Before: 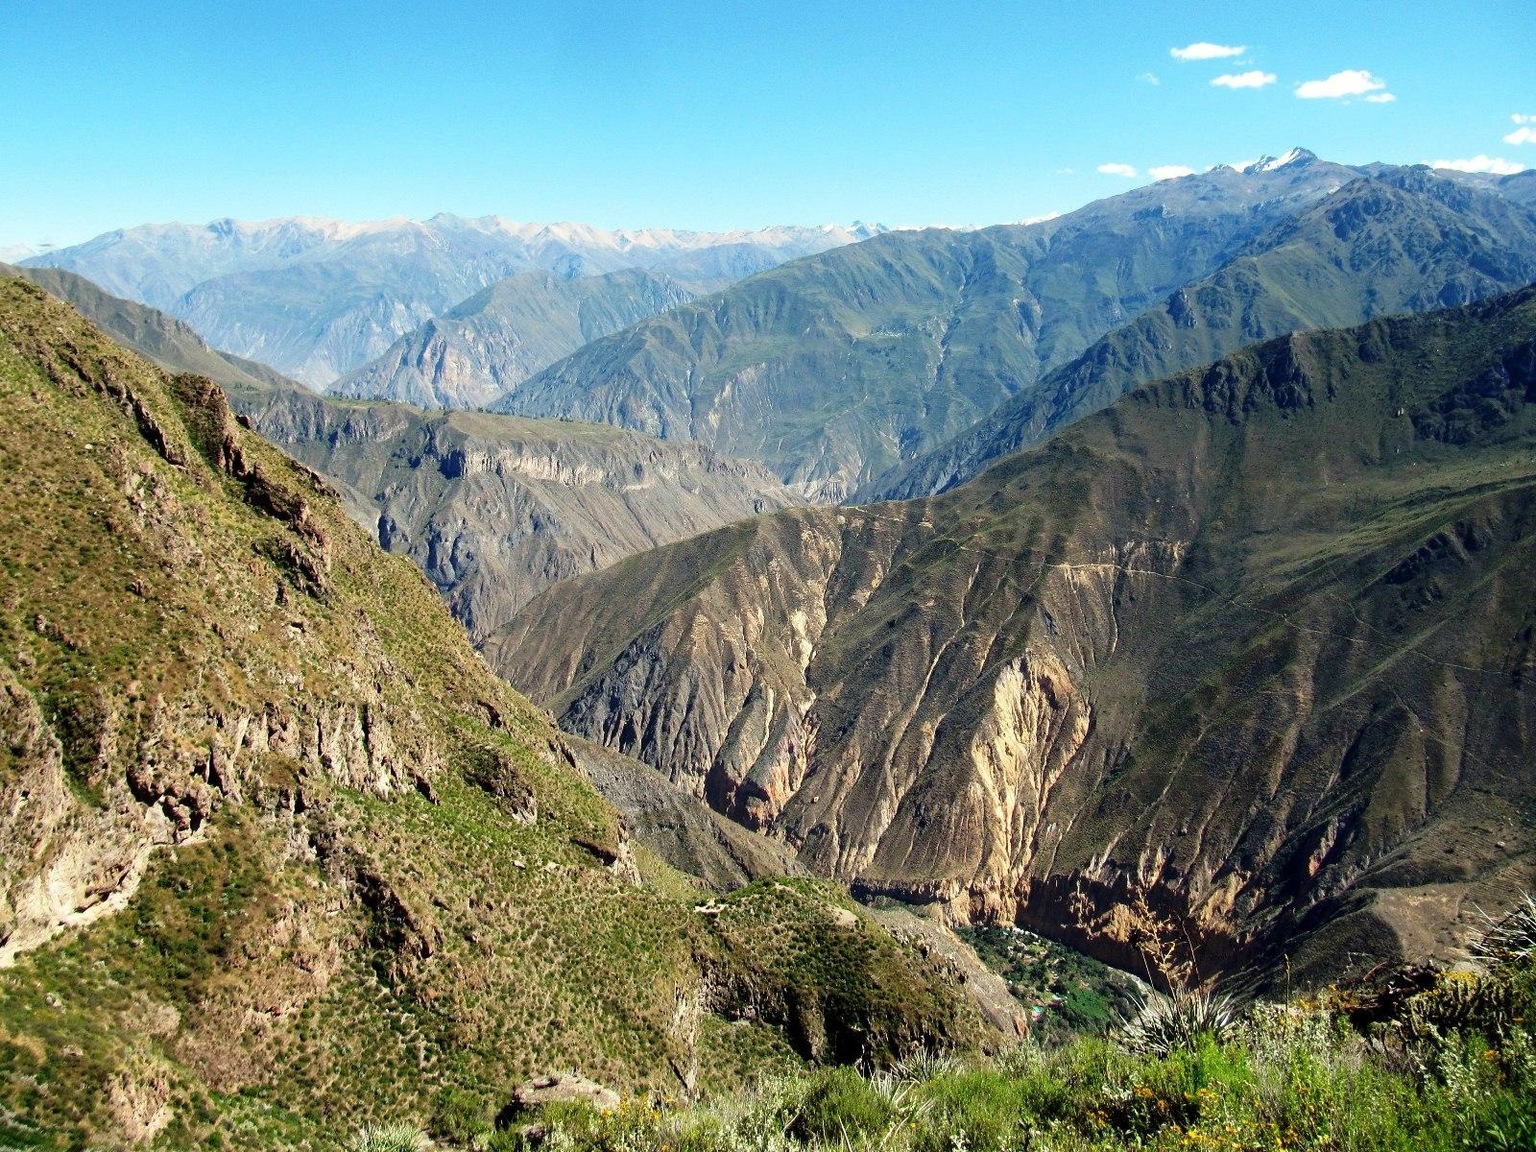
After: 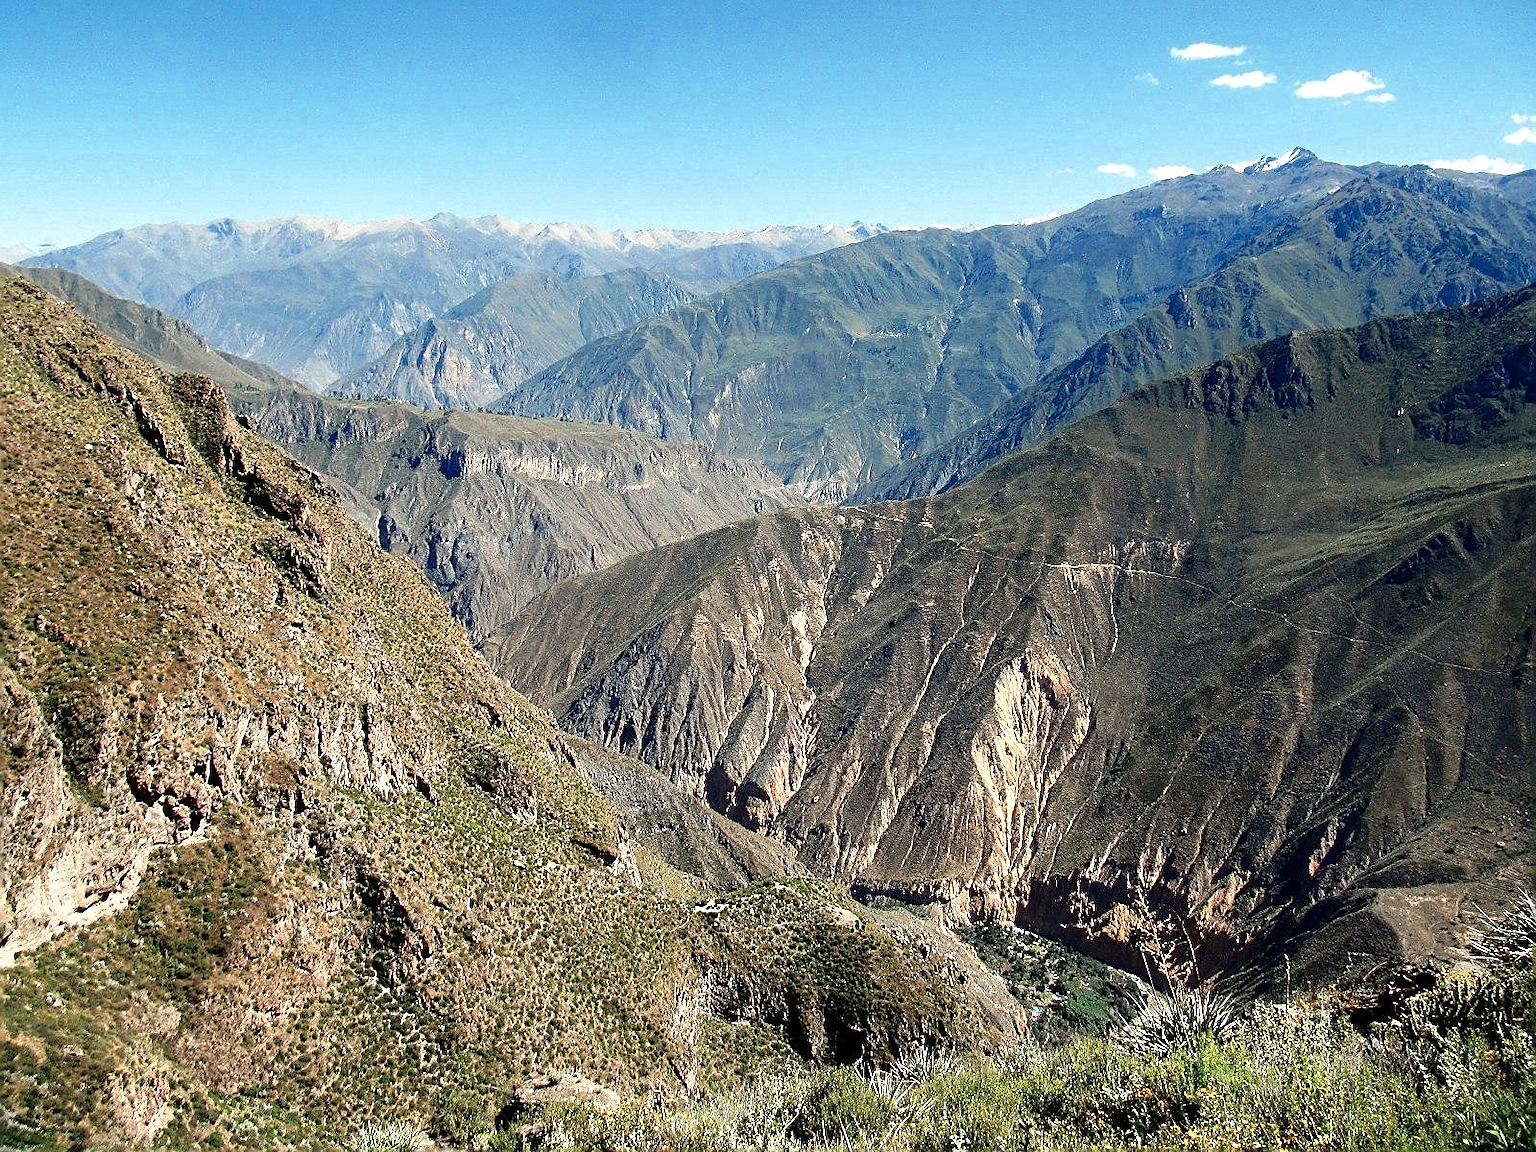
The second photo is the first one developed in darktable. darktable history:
color zones: curves: ch0 [(0, 0.473) (0.001, 0.473) (0.226, 0.548) (0.4, 0.589) (0.525, 0.54) (0.728, 0.403) (0.999, 0.473) (1, 0.473)]; ch1 [(0, 0.619) (0.001, 0.619) (0.234, 0.388) (0.4, 0.372) (0.528, 0.422) (0.732, 0.53) (0.999, 0.619) (1, 0.619)]; ch2 [(0, 0.547) (0.001, 0.547) (0.226, 0.45) (0.4, 0.525) (0.525, 0.585) (0.8, 0.511) (0.999, 0.547) (1, 0.547)]
sharpen: radius 1.391, amount 1.236, threshold 0.827
tone equalizer: edges refinement/feathering 500, mask exposure compensation -1.57 EV, preserve details no
